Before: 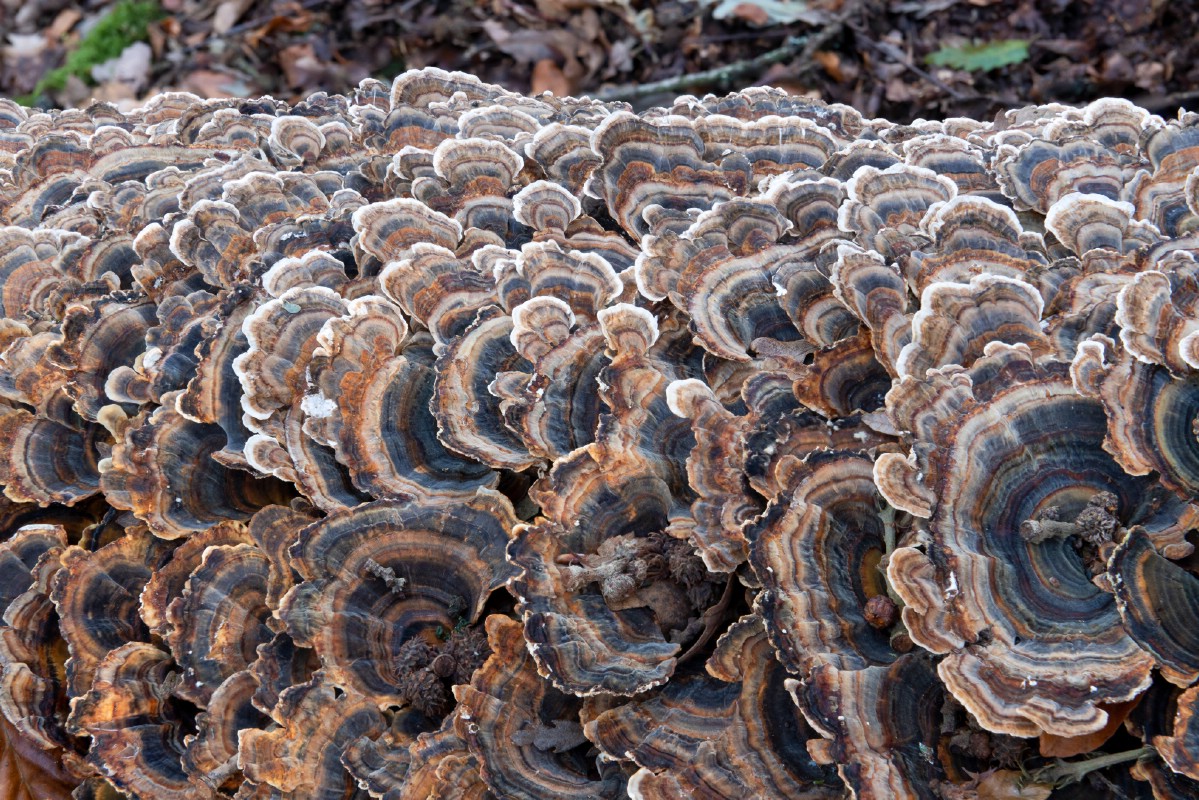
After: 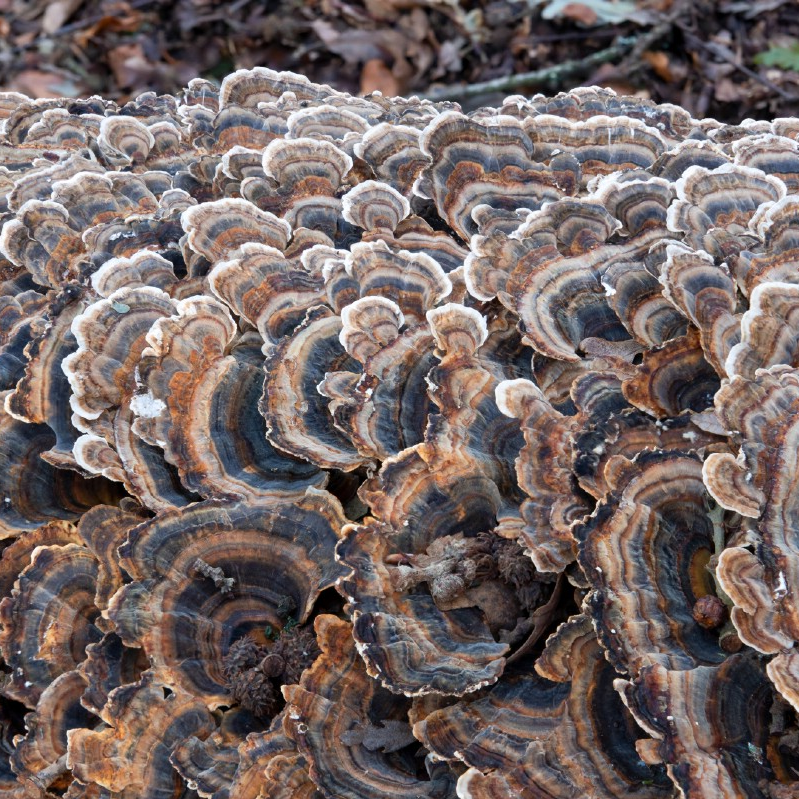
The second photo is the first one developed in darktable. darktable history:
crop and rotate: left 14.322%, right 19.023%
